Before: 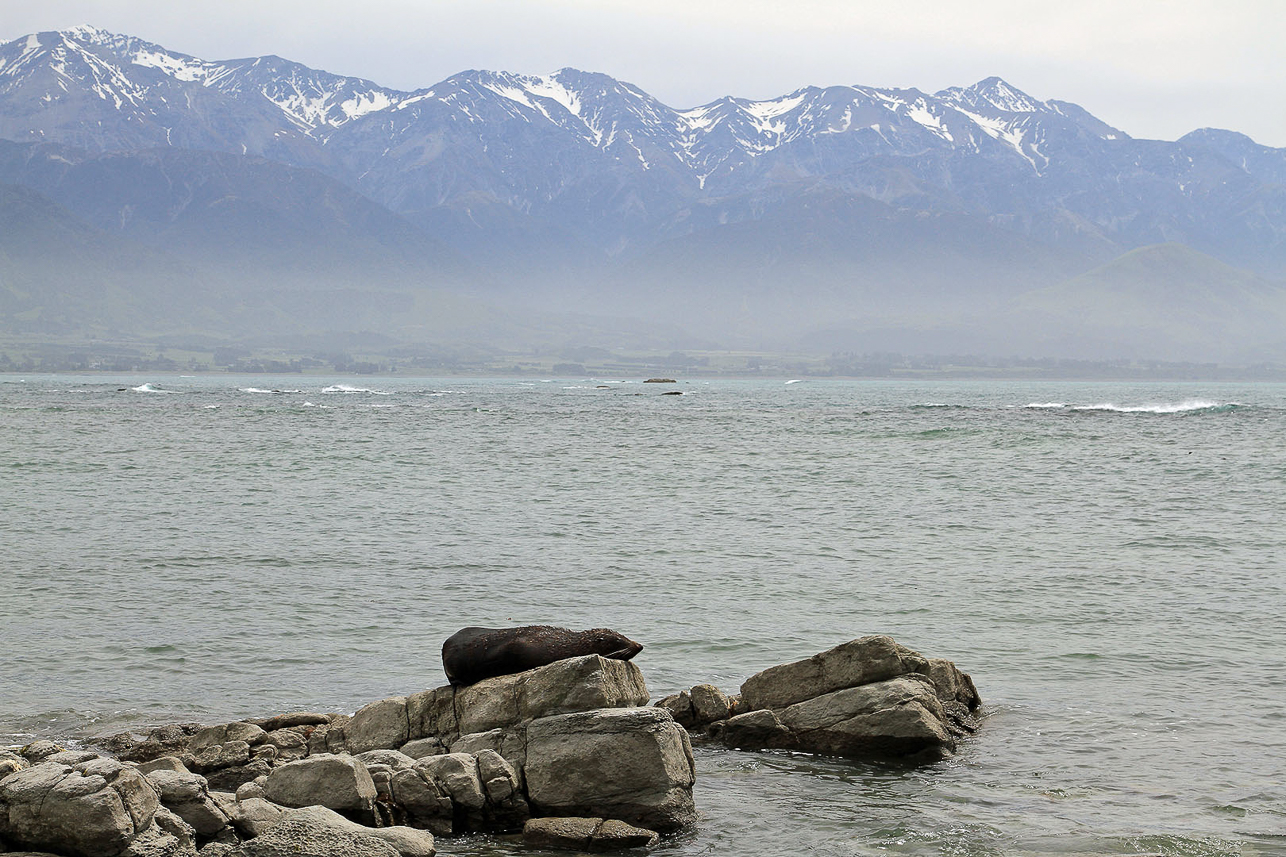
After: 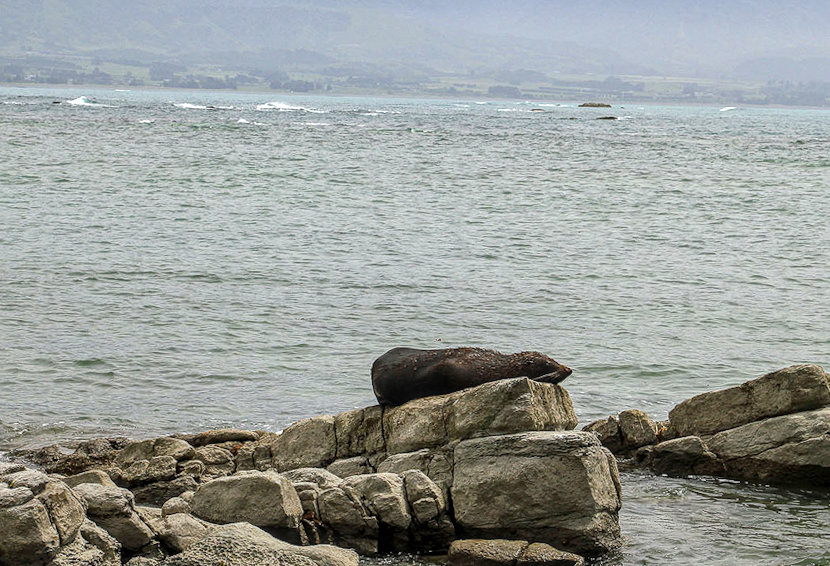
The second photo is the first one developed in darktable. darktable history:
crop and rotate: angle -1.25°, left 3.702%, top 31.71%, right 29.644%
tone equalizer: smoothing 1
color balance rgb: shadows lift › chroma 0.693%, shadows lift › hue 110.91°, perceptual saturation grading › global saturation 25.001%
local contrast: highlights 5%, shadows 2%, detail 134%
exposure: exposure 0.202 EV, compensate highlight preservation false
